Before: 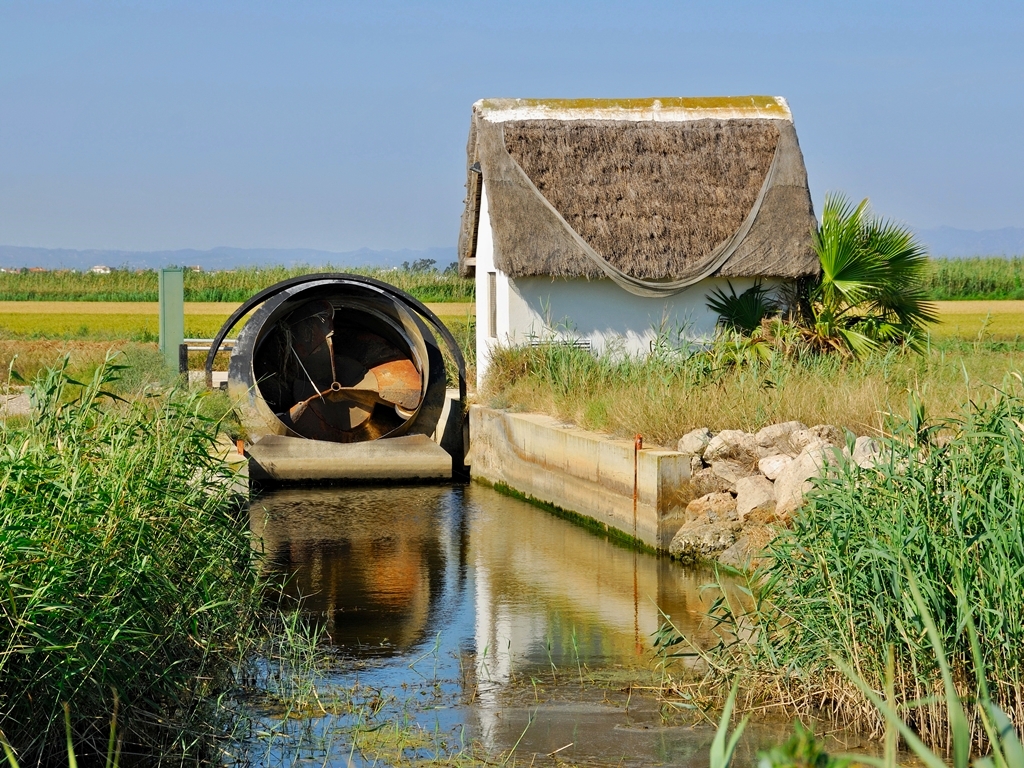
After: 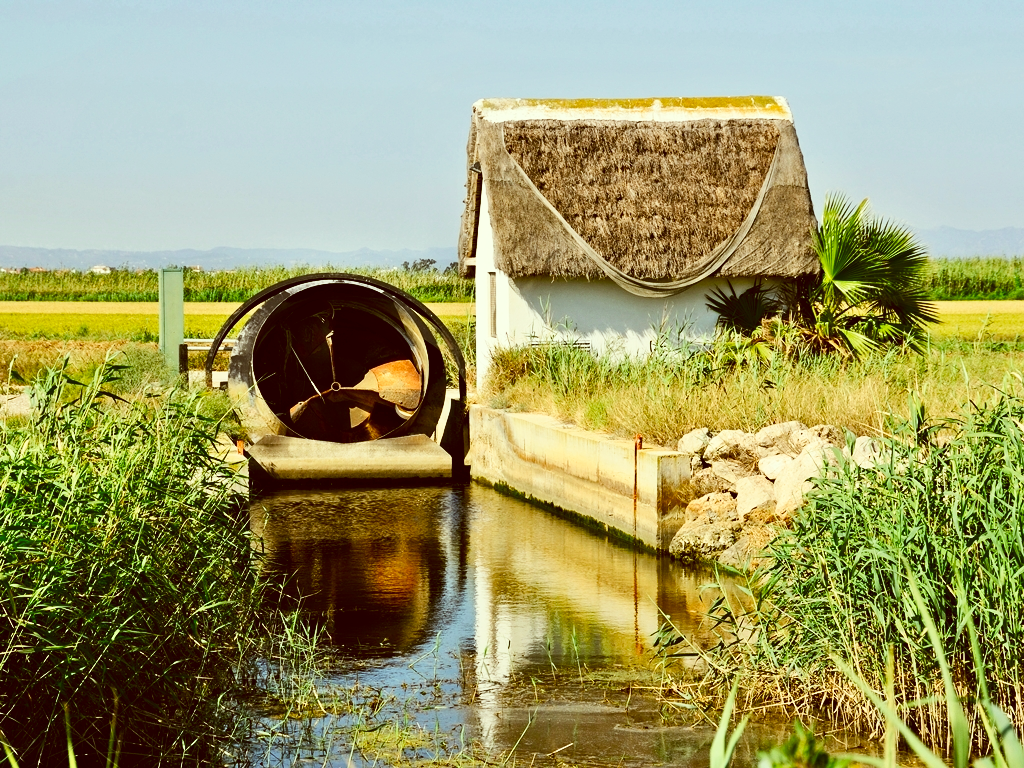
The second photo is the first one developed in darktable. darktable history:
contrast brightness saturation: contrast 0.28
tone curve: curves: ch0 [(0, 0) (0.003, 0.019) (0.011, 0.022) (0.025, 0.03) (0.044, 0.049) (0.069, 0.08) (0.1, 0.111) (0.136, 0.144) (0.177, 0.189) (0.224, 0.23) (0.277, 0.285) (0.335, 0.356) (0.399, 0.428) (0.468, 0.511) (0.543, 0.597) (0.623, 0.682) (0.709, 0.773) (0.801, 0.865) (0.898, 0.945) (1, 1)], preserve colors none
color correction: highlights a* -5.3, highlights b* 9.8, shadows a* 9.8, shadows b* 24.26
